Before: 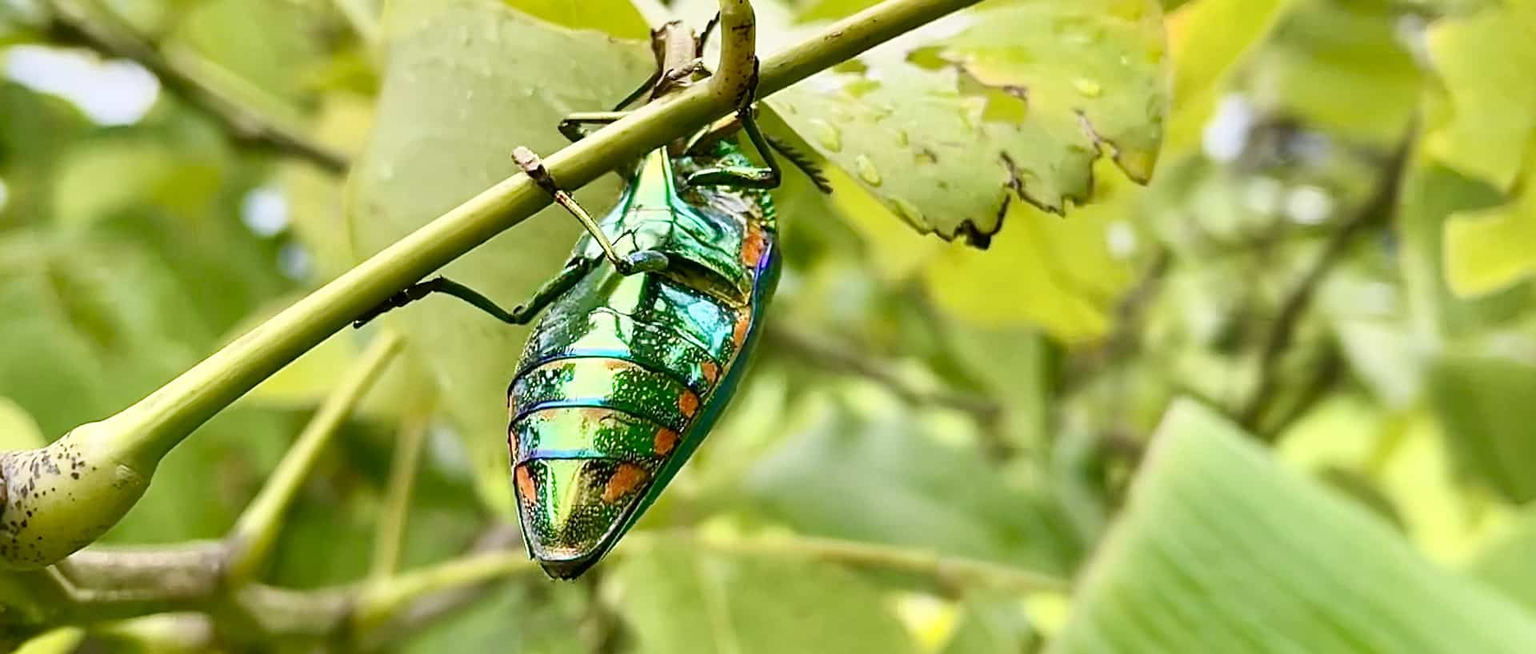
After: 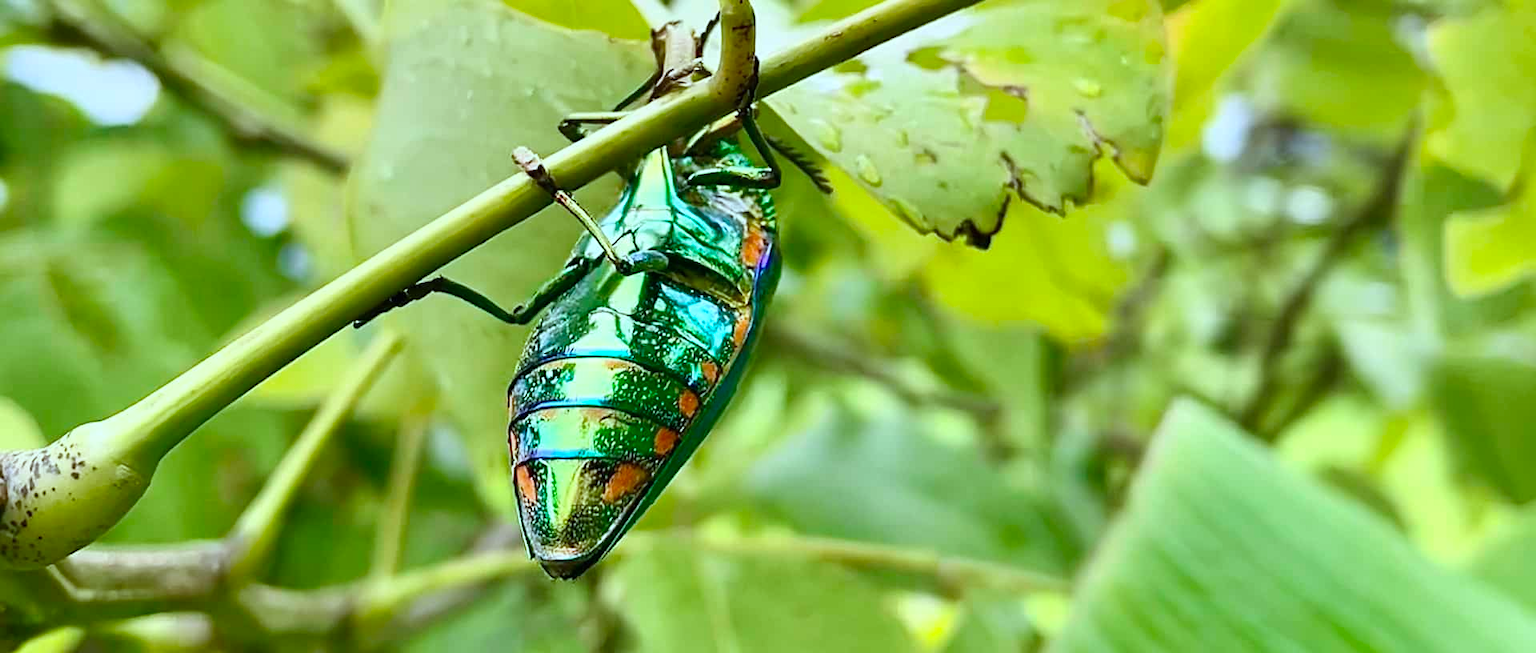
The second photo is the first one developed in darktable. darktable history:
color calibration: illuminant F (fluorescent), F source F9 (Cool White Deluxe 4150 K) – high CRI, x 0.374, y 0.373, temperature 4158.34 K
white balance: red 0.978, blue 0.999
